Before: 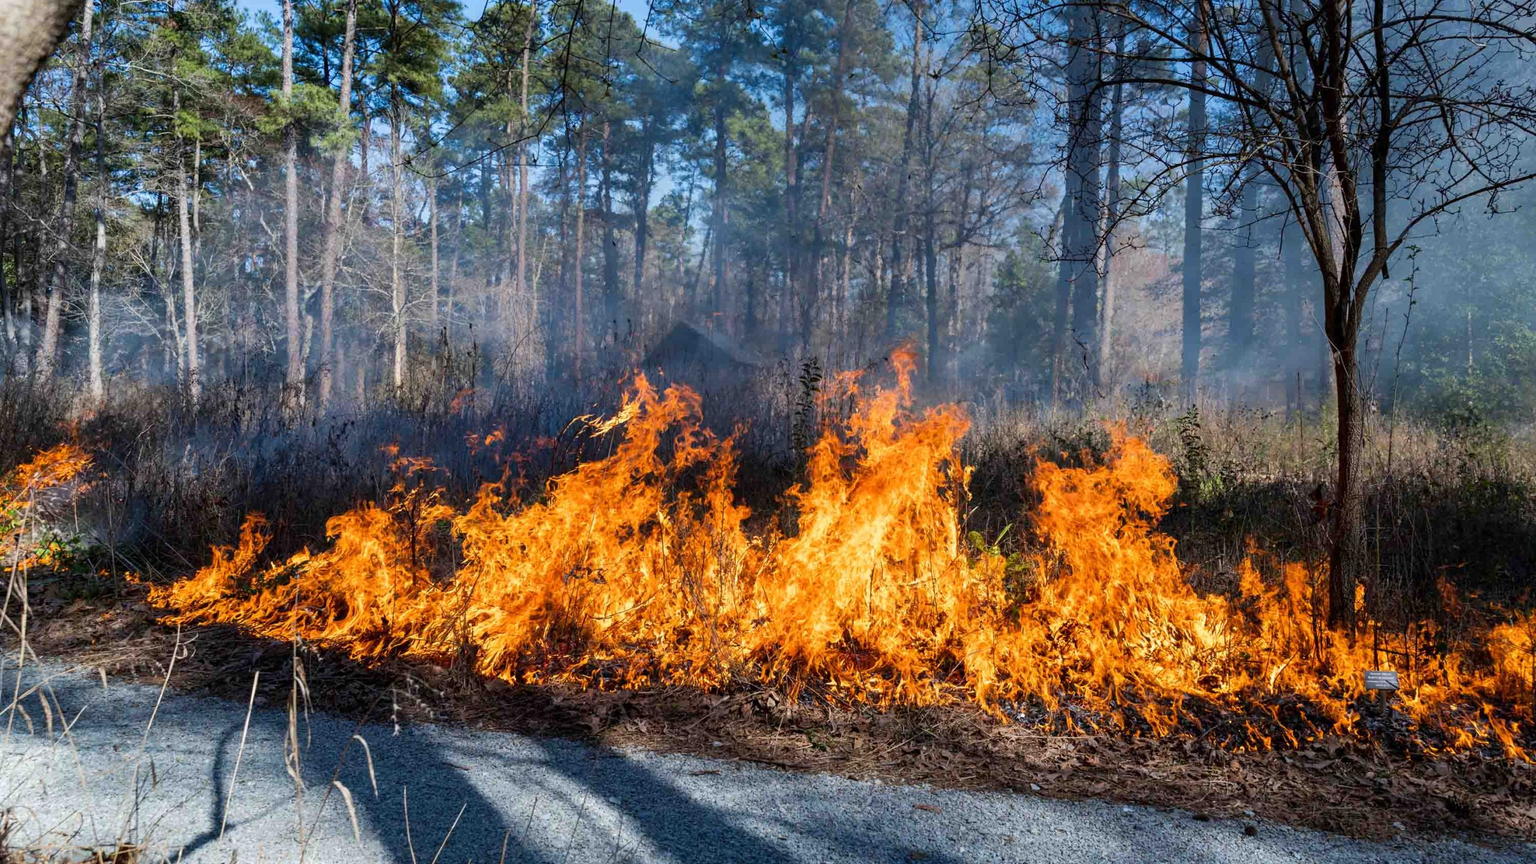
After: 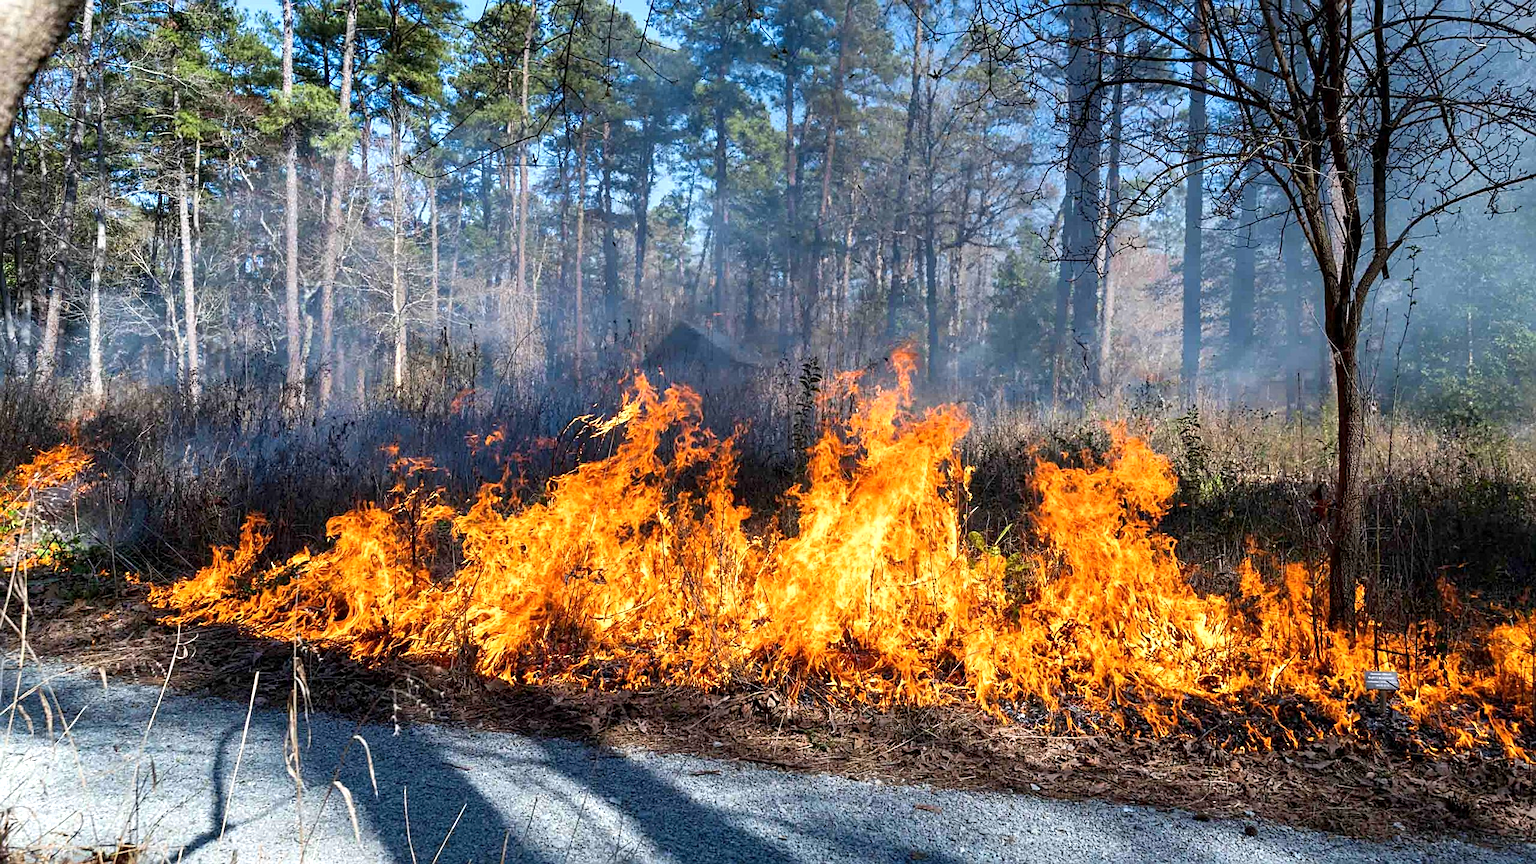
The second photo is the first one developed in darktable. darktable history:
exposure: black level correction 0.001, exposure 0.499 EV, compensate exposure bias true, compensate highlight preservation false
sharpen: on, module defaults
